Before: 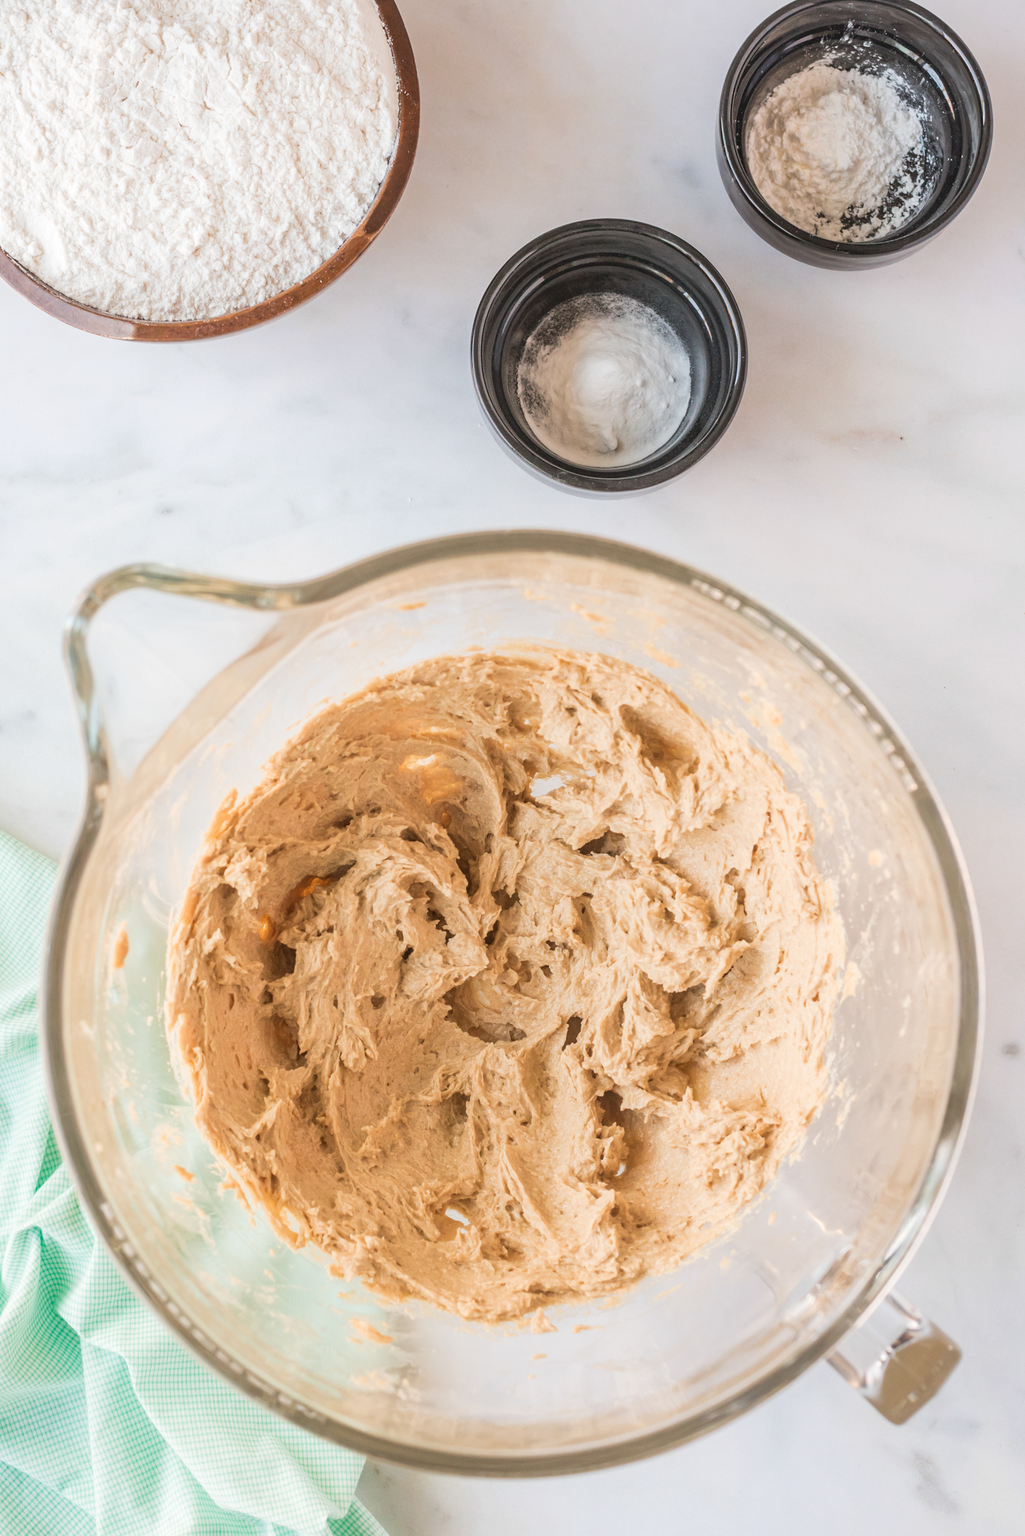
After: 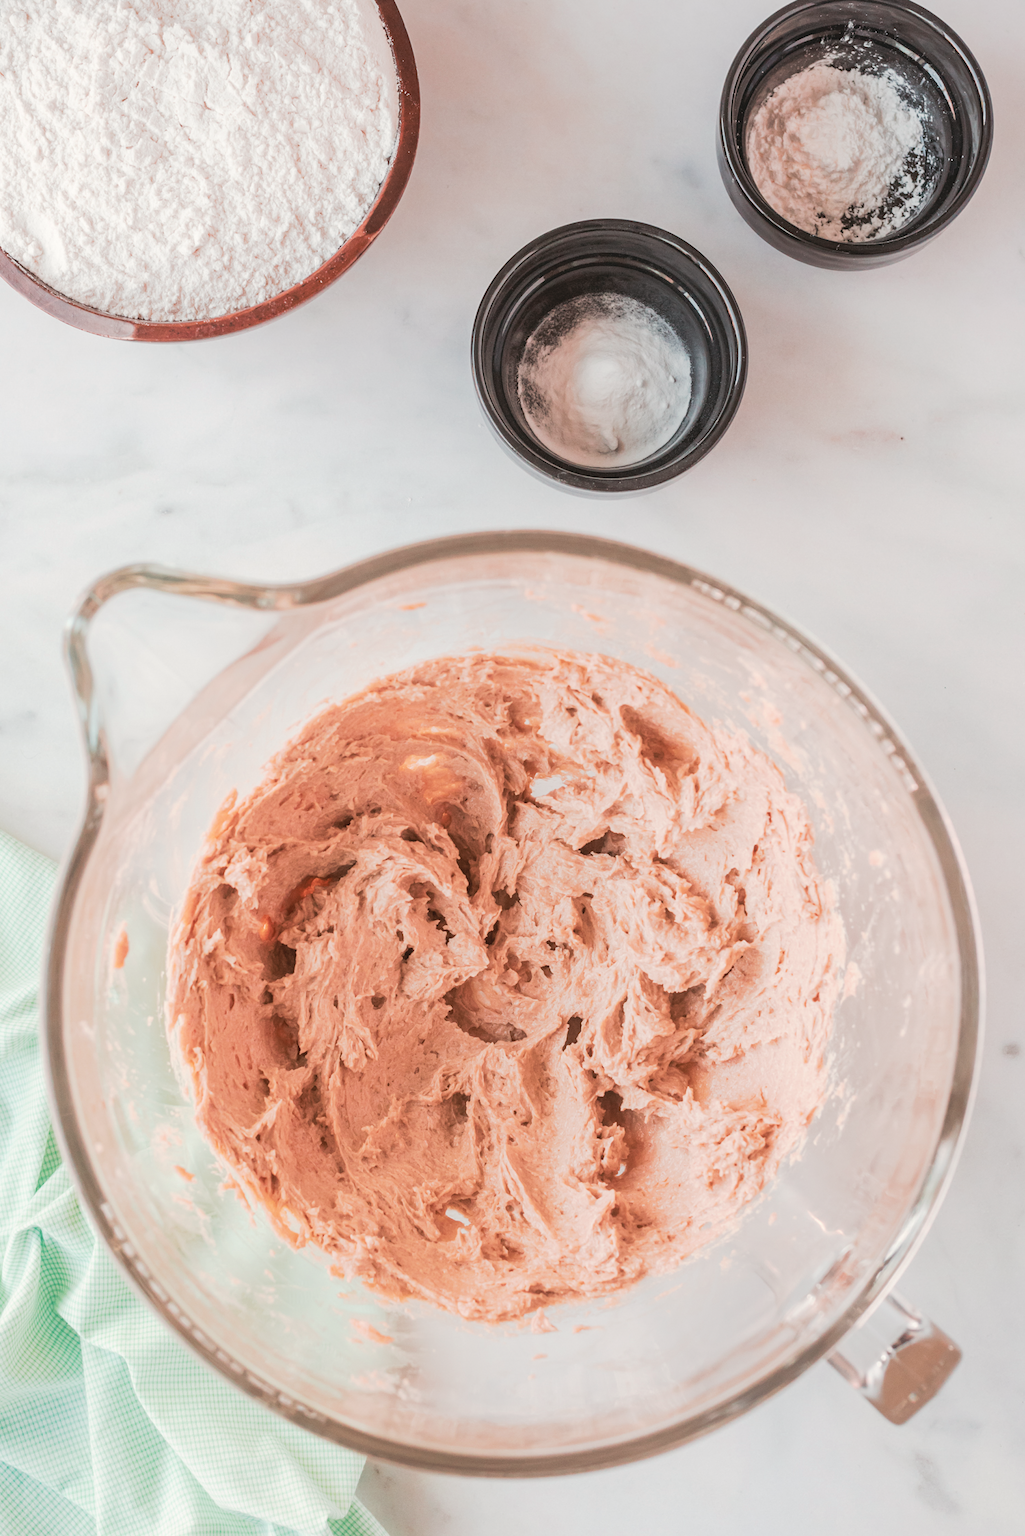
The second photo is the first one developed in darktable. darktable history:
tone curve: curves: ch0 [(0, 0) (0.003, 0.014) (0.011, 0.014) (0.025, 0.022) (0.044, 0.041) (0.069, 0.063) (0.1, 0.086) (0.136, 0.118) (0.177, 0.161) (0.224, 0.211) (0.277, 0.262) (0.335, 0.323) (0.399, 0.384) (0.468, 0.459) (0.543, 0.54) (0.623, 0.624) (0.709, 0.711) (0.801, 0.796) (0.898, 0.879) (1, 1)], preserve colors none
color look up table: target L [97.88, 97.11, 95.15, 93.42, 90.53, 91.38, 81.83, 74.05, 74.32, 74.54, 63.99, 52.61, 50.55, 20.17, 200.44, 94.12, 90.56, 70.45, 74.12, 61.25, 58.01, 59.49, 51.91, 58.93, 52.42, 48.77, 39.62, 34.19, 30.24, 27.7, 88.44, 69.91, 68.78, 51.24, 50.8, 42.24, 49.83, 44.71, 37.63, 33.84, 13.77, 20.87, 2.72, 90.43, 70.51, 63.53, 60.53, 58.16, 26.63], target a [-7.47, -9.889, -7.016, -15.78, -35.52, -15.77, -6.044, -39.54, -40.17, 11.69, -6.754, -31.09, -4.414, -13.51, 0, 1.997, 2.104, 42.93, 19.78, 50.88, 66.97, 62.53, 71.66, 15.43, 73, 19.64, 58.98, 43.44, 9.137, 46.78, 7.688, 33.98, 12.8, 72.05, 71.27, 63.53, 11.19, 0.785, 43.28, 54.04, 32.72, 19.05, 2.307, -31.53, -22.49, -21.15, -7.81, -31.2, -13.94], target b [61.82, 72.97, 68.58, 64.93, 56.2, 44.68, 6.382, 5.487, 42.53, 58.22, 45.95, 29.75, 26.5, 13.61, 0, 19.77, 70.32, 34.89, 33.69, 13.63, 33.74, 50.76, 27.81, 6.224, 51.98, 40.31, 37.56, 38.11, 10.15, 17.74, -0.705, -1.126, -14.06, 14.27, 27.41, -3.812, -13.4, -40.28, -17.86, 5.473, -53.35, -32.08, -0.799, -12.94, -21.61, -30.64, -14.63, -3.475, -10.61], num patches 49
